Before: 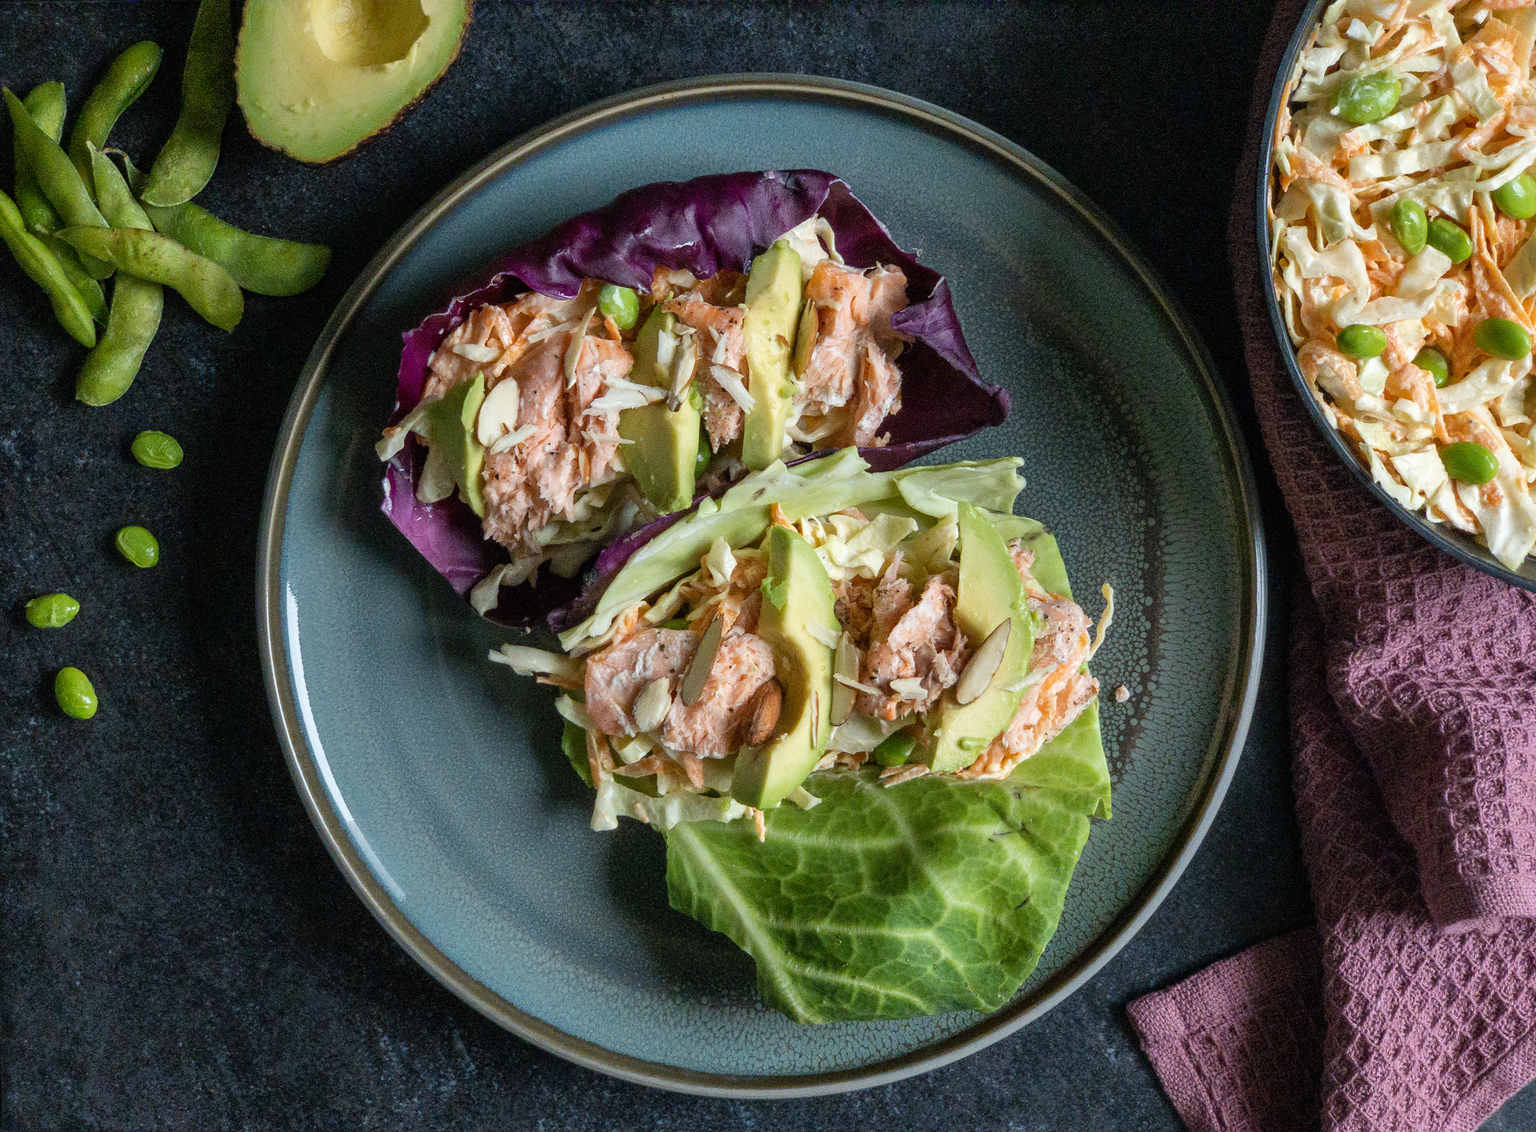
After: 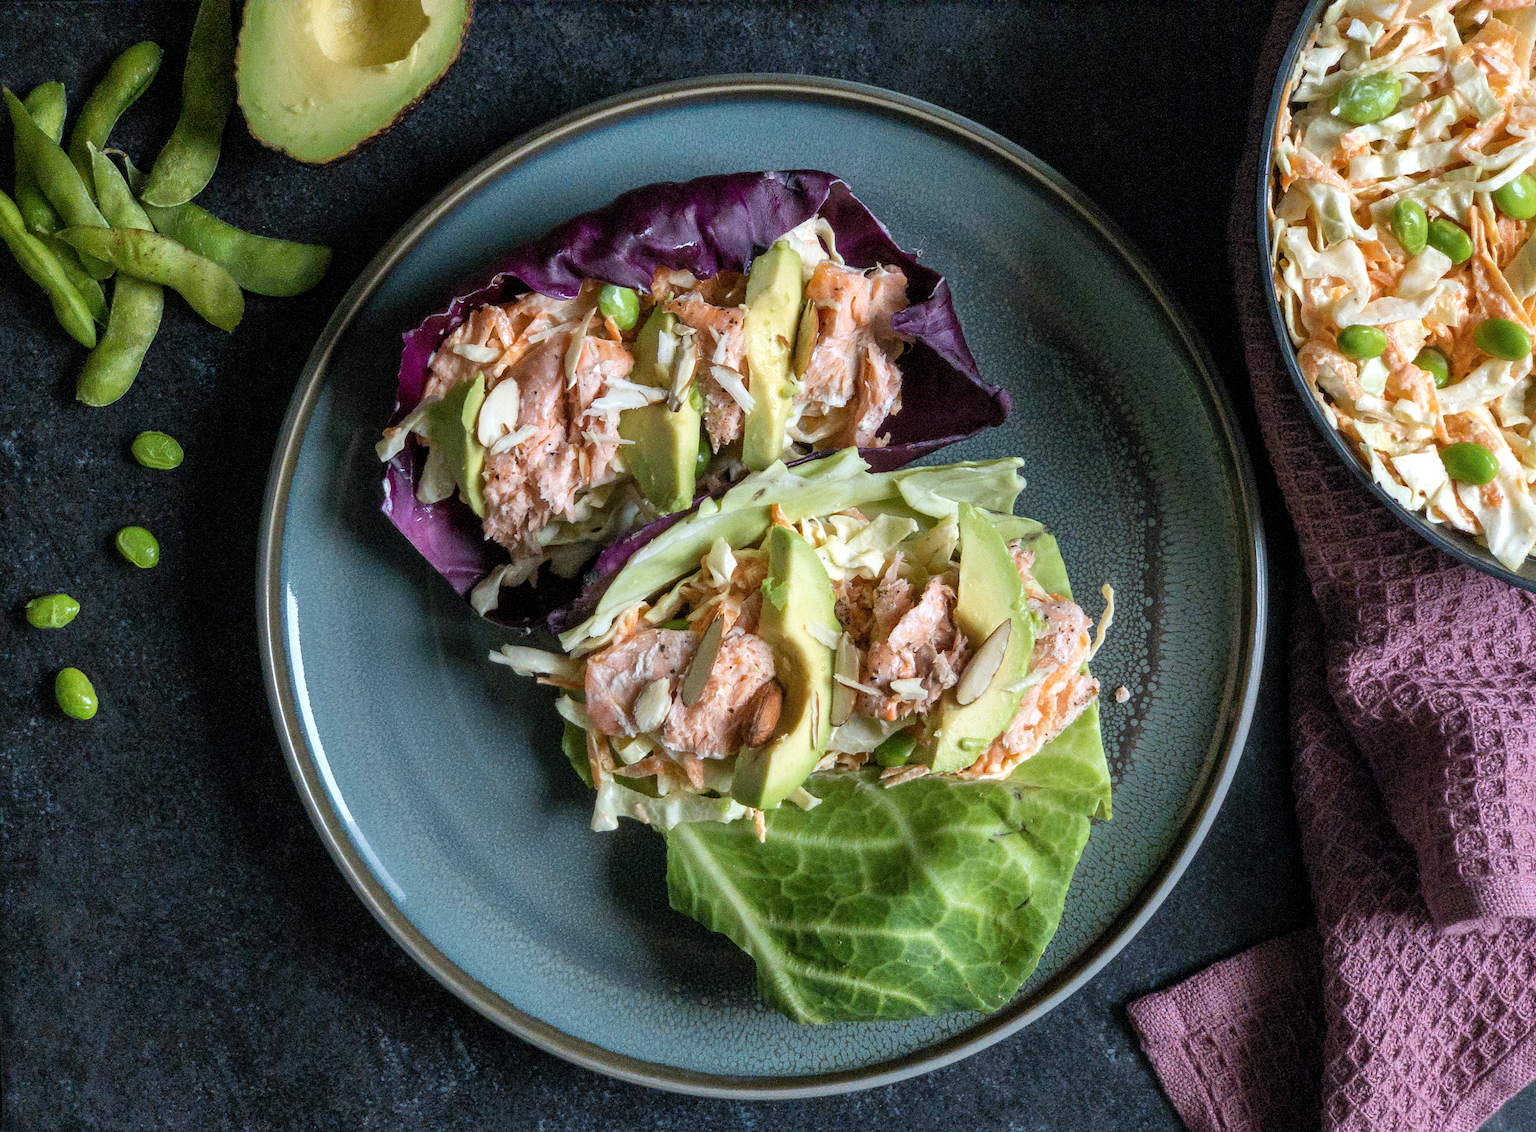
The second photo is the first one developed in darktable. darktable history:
color correction: highlights a* -0.091, highlights b* -5.96, shadows a* -0.133, shadows b* -0.116
levels: white 99.88%, levels [0.016, 0.484, 0.953]
